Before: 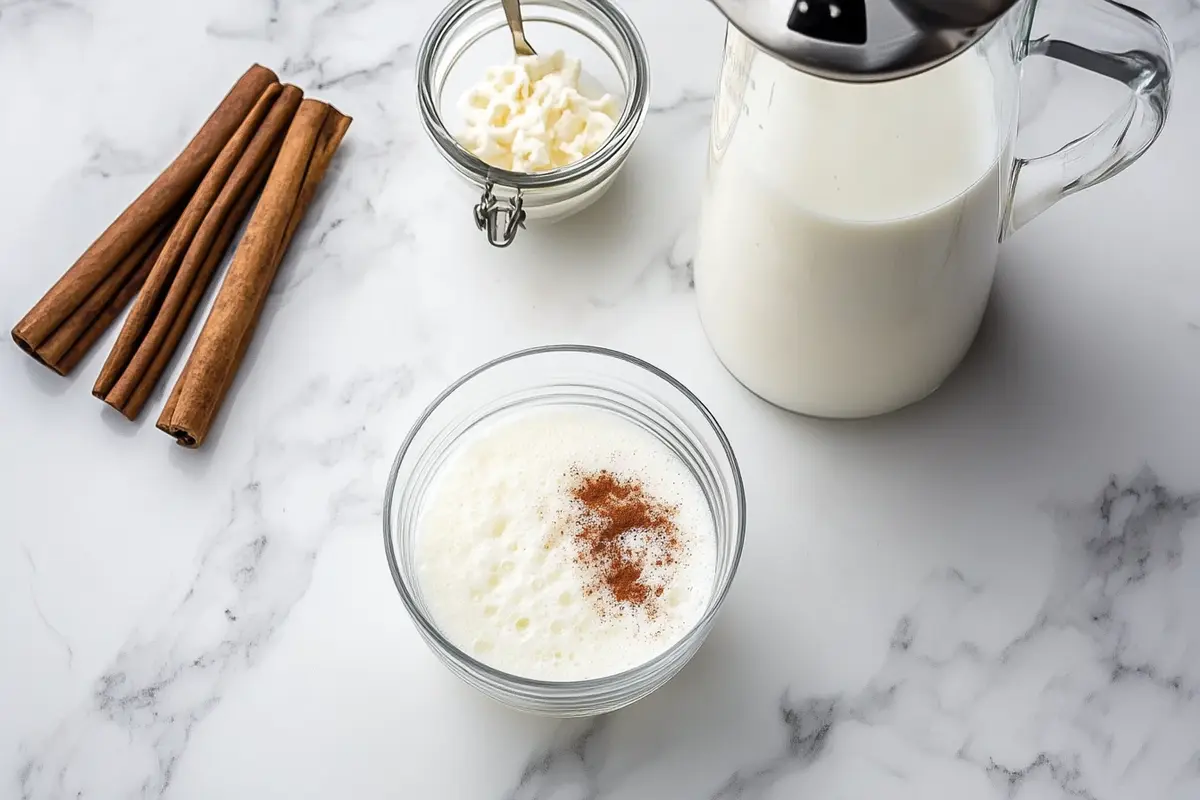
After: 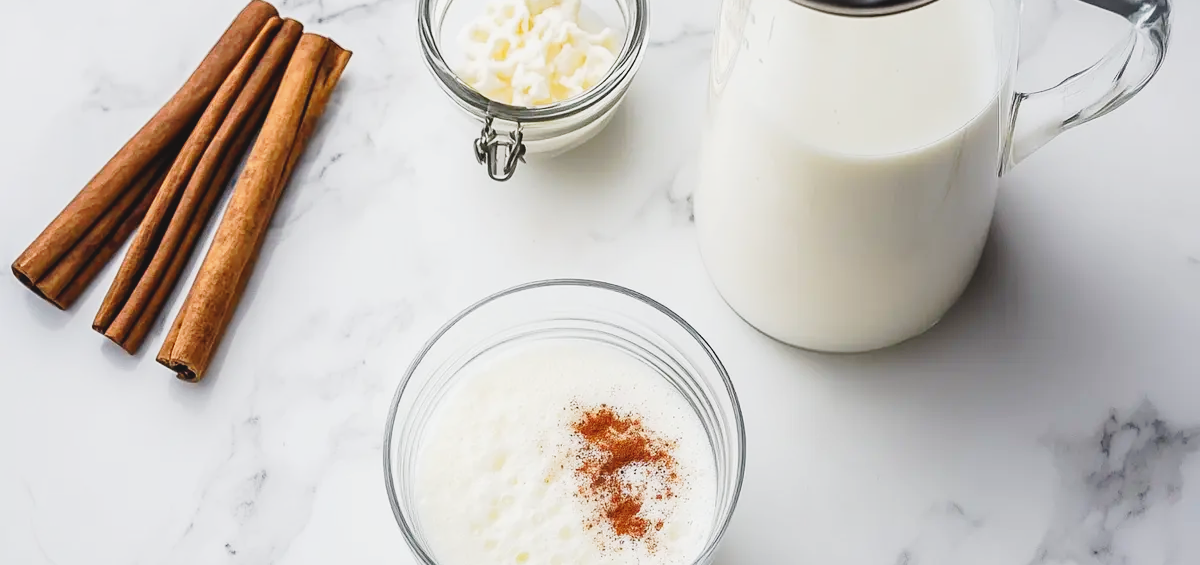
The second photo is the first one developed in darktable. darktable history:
crop and rotate: top 8.293%, bottom 20.996%
contrast brightness saturation: contrast -0.11
tone curve: curves: ch0 [(0, 0) (0.003, 0.024) (0.011, 0.032) (0.025, 0.041) (0.044, 0.054) (0.069, 0.069) (0.1, 0.09) (0.136, 0.116) (0.177, 0.162) (0.224, 0.213) (0.277, 0.278) (0.335, 0.359) (0.399, 0.447) (0.468, 0.543) (0.543, 0.621) (0.623, 0.717) (0.709, 0.807) (0.801, 0.876) (0.898, 0.934) (1, 1)], preserve colors none
